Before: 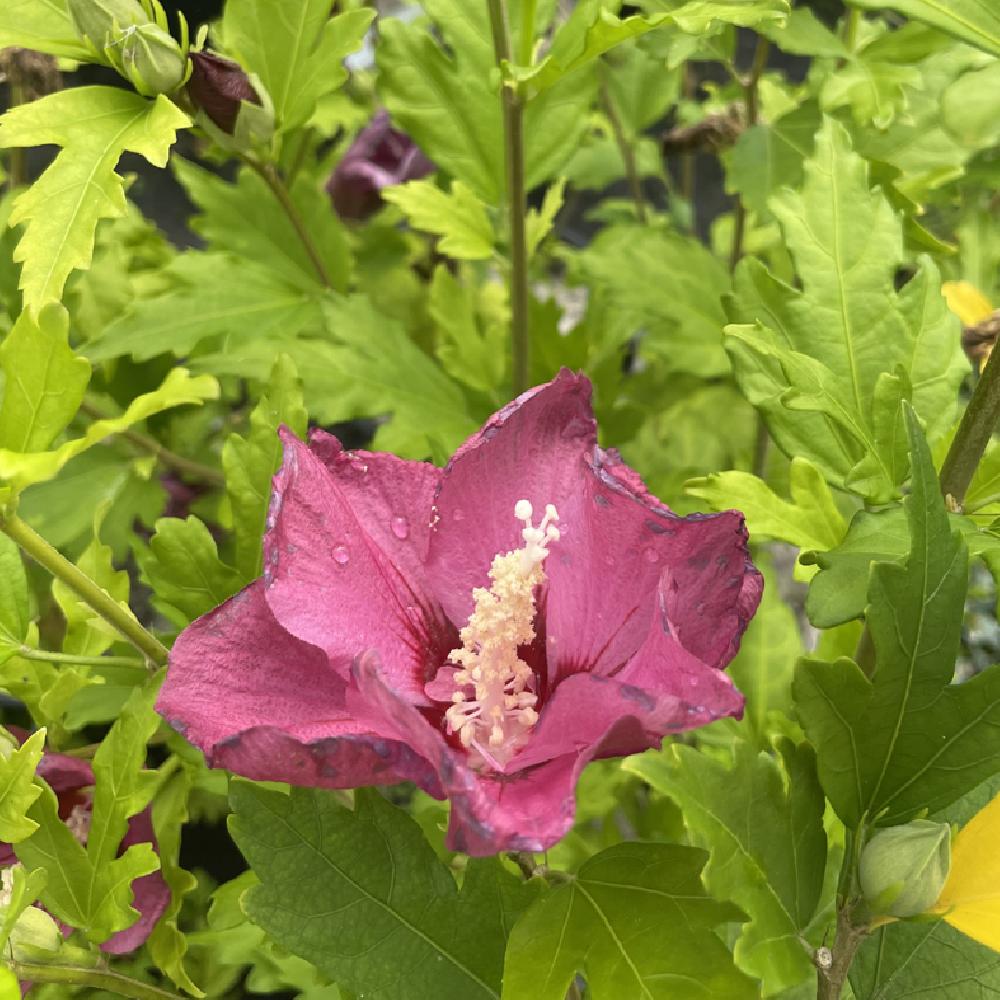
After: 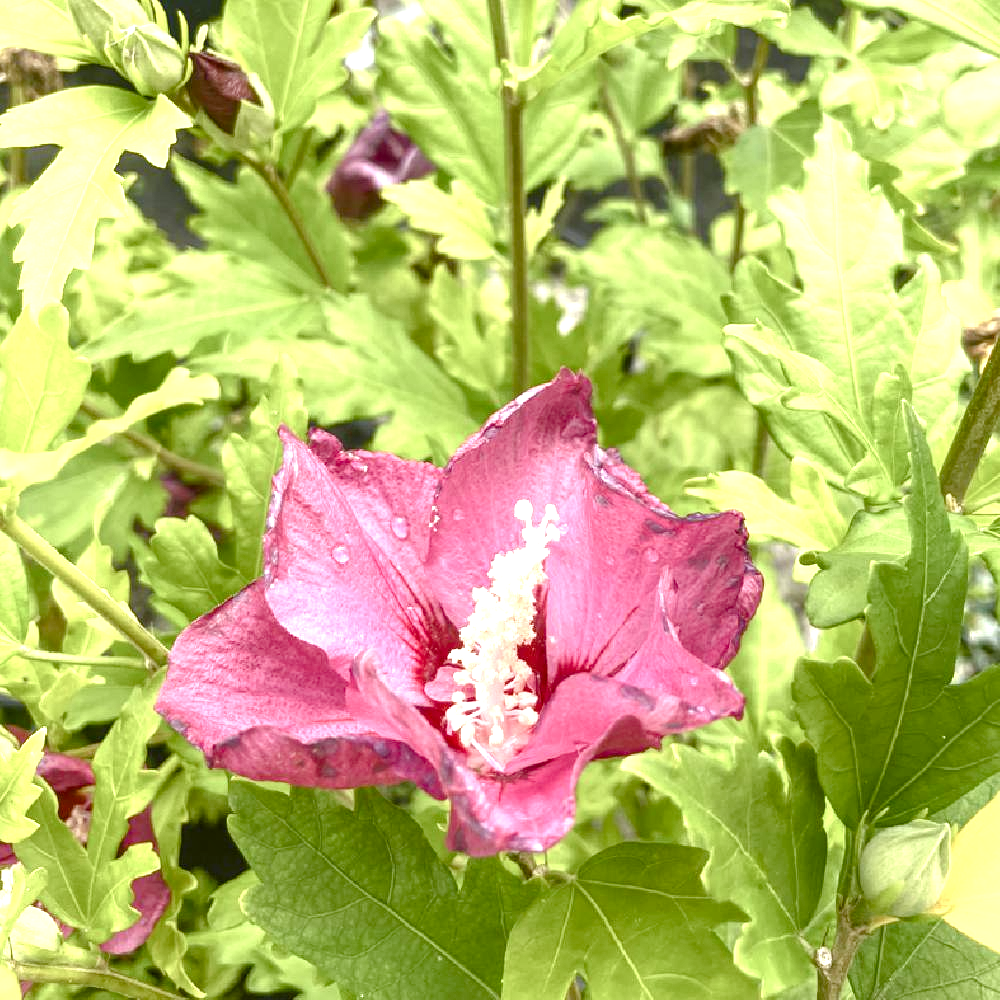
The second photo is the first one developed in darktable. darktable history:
local contrast: detail 130%
exposure: black level correction 0, exposure 1.099 EV, compensate exposure bias true, compensate highlight preservation false
color balance rgb: perceptual saturation grading › global saturation 25.22%, perceptual saturation grading › highlights -50.509%, perceptual saturation grading › shadows 31.132%
